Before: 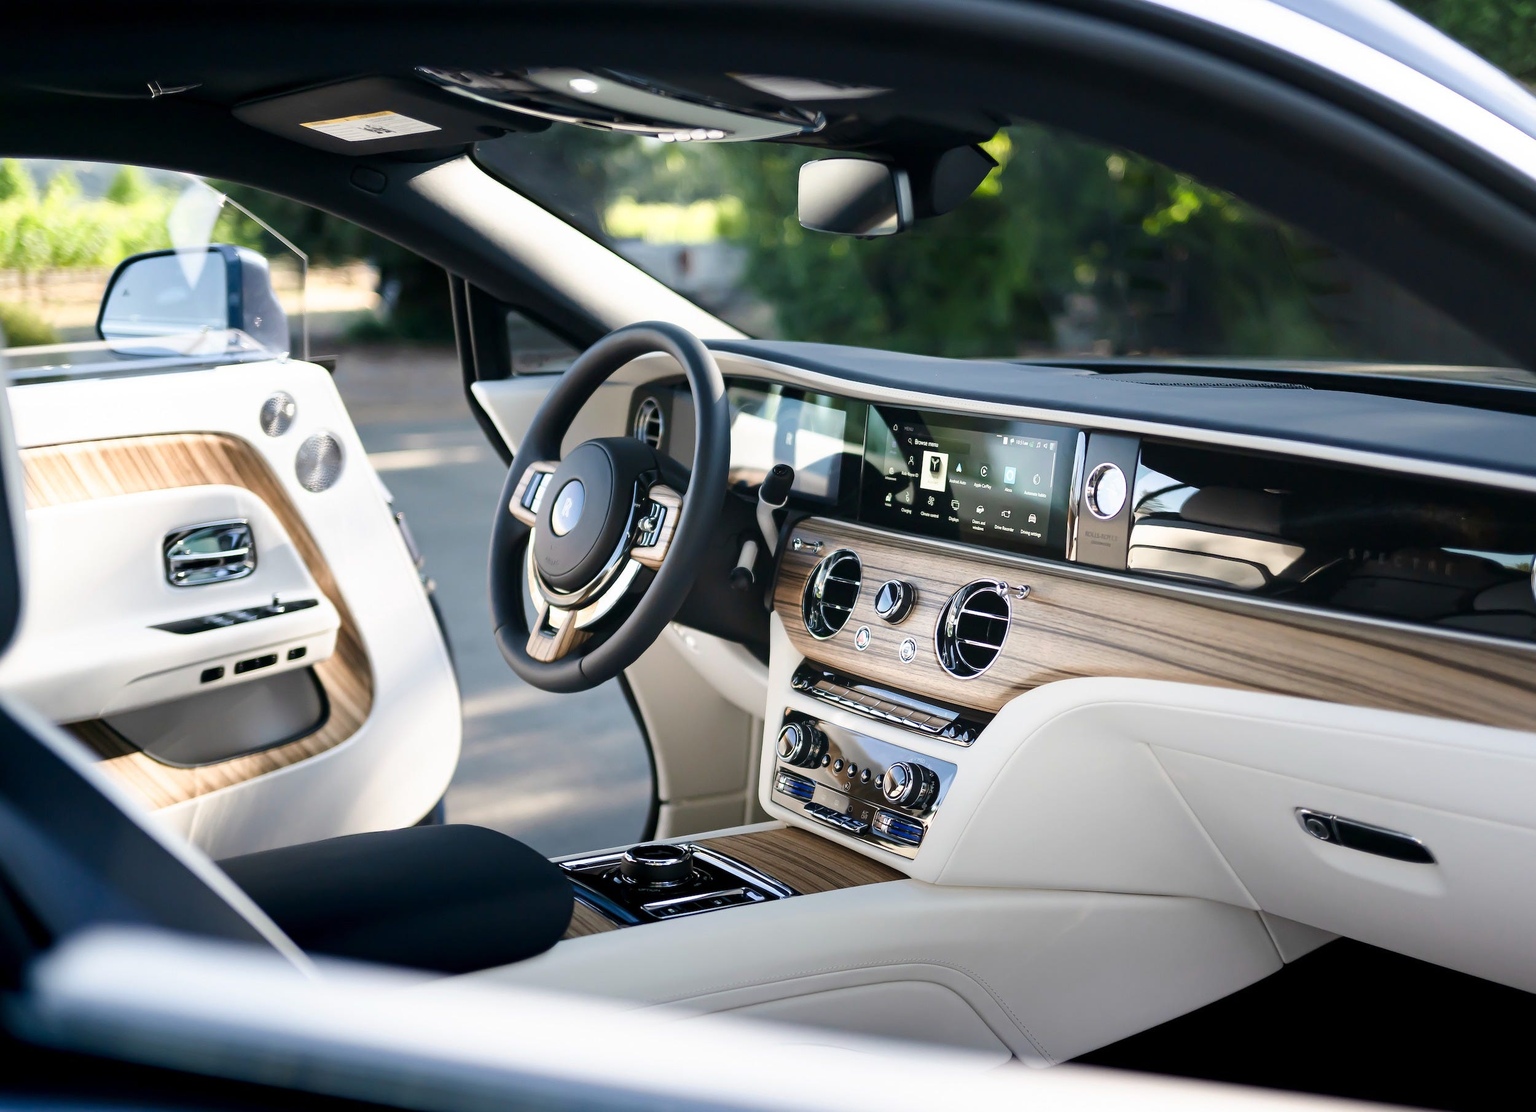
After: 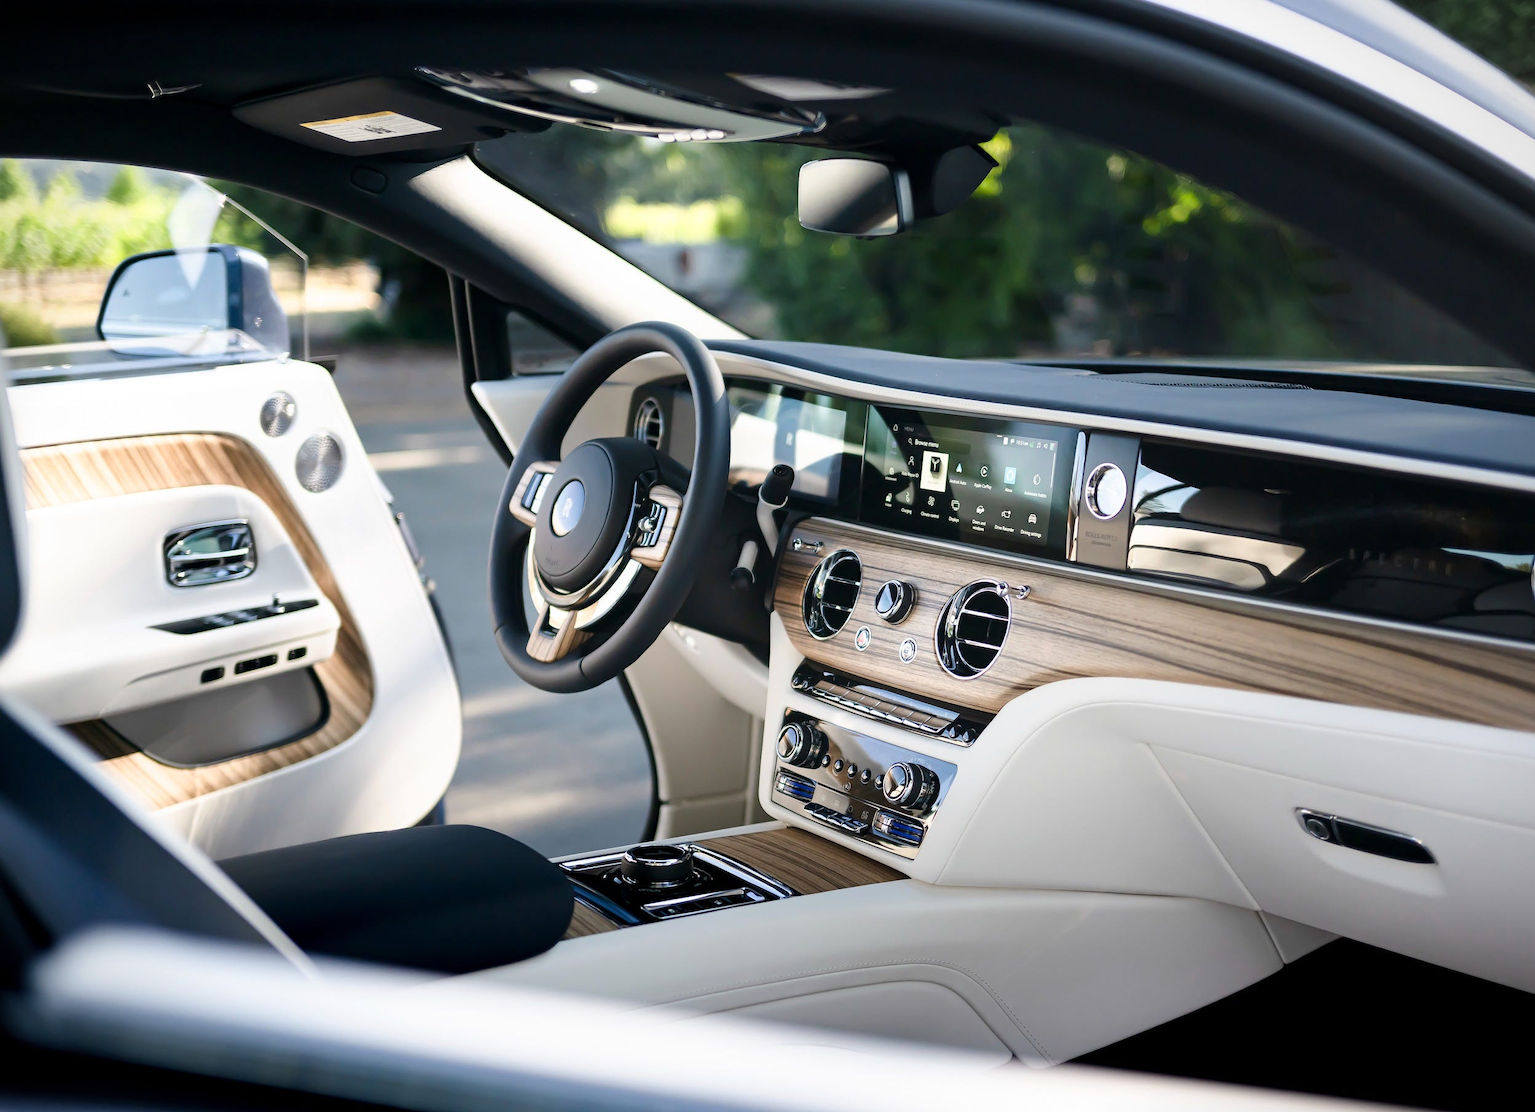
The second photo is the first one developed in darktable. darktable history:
vignetting: fall-off start 97.13%, width/height ratio 1.186
